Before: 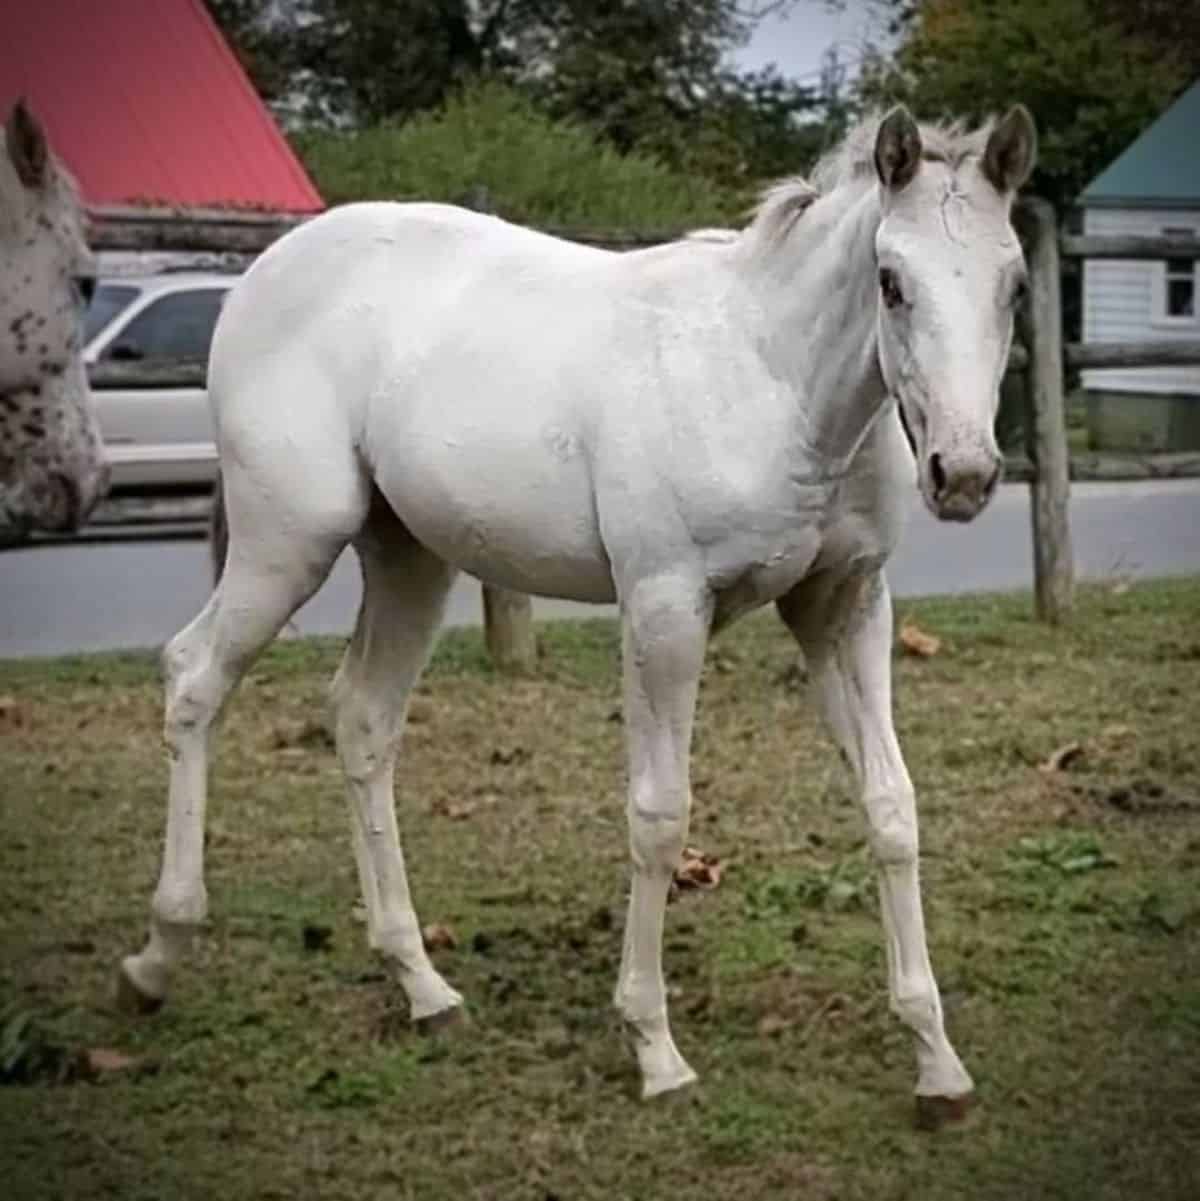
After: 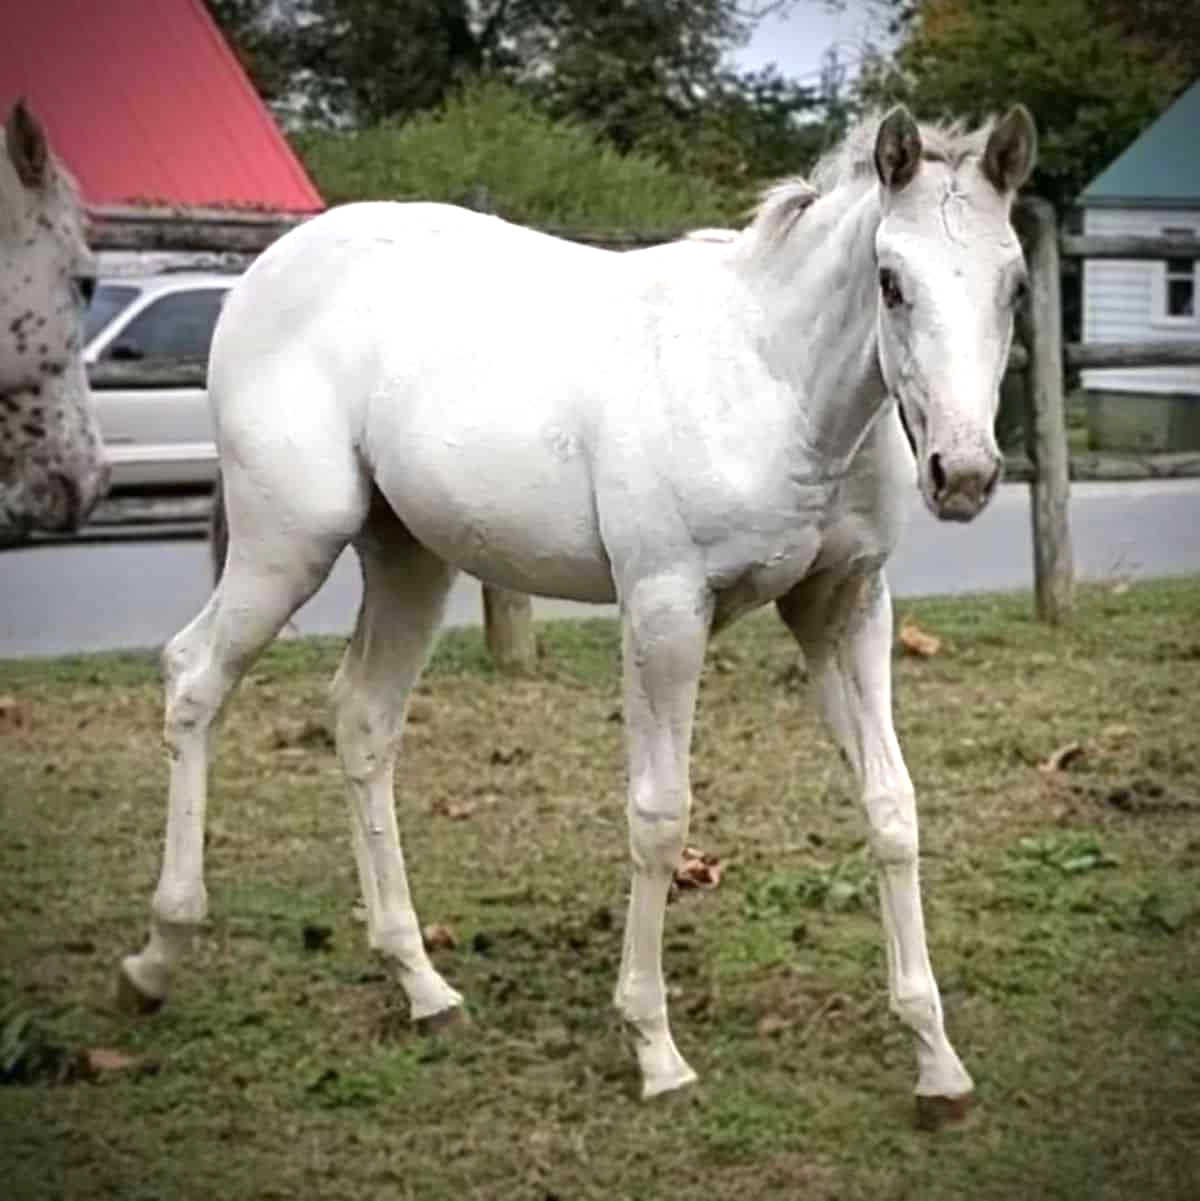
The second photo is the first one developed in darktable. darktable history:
exposure: exposure 0.513 EV, compensate exposure bias true, compensate highlight preservation false
